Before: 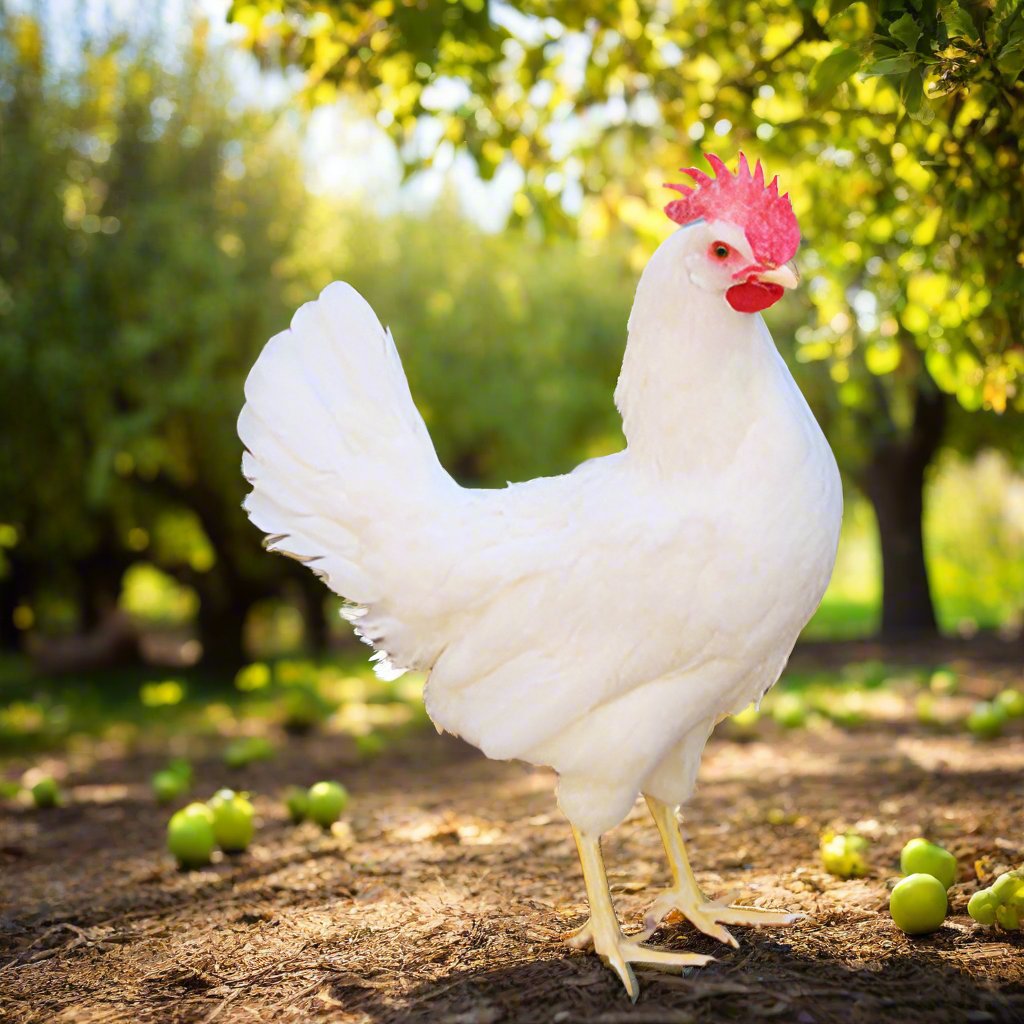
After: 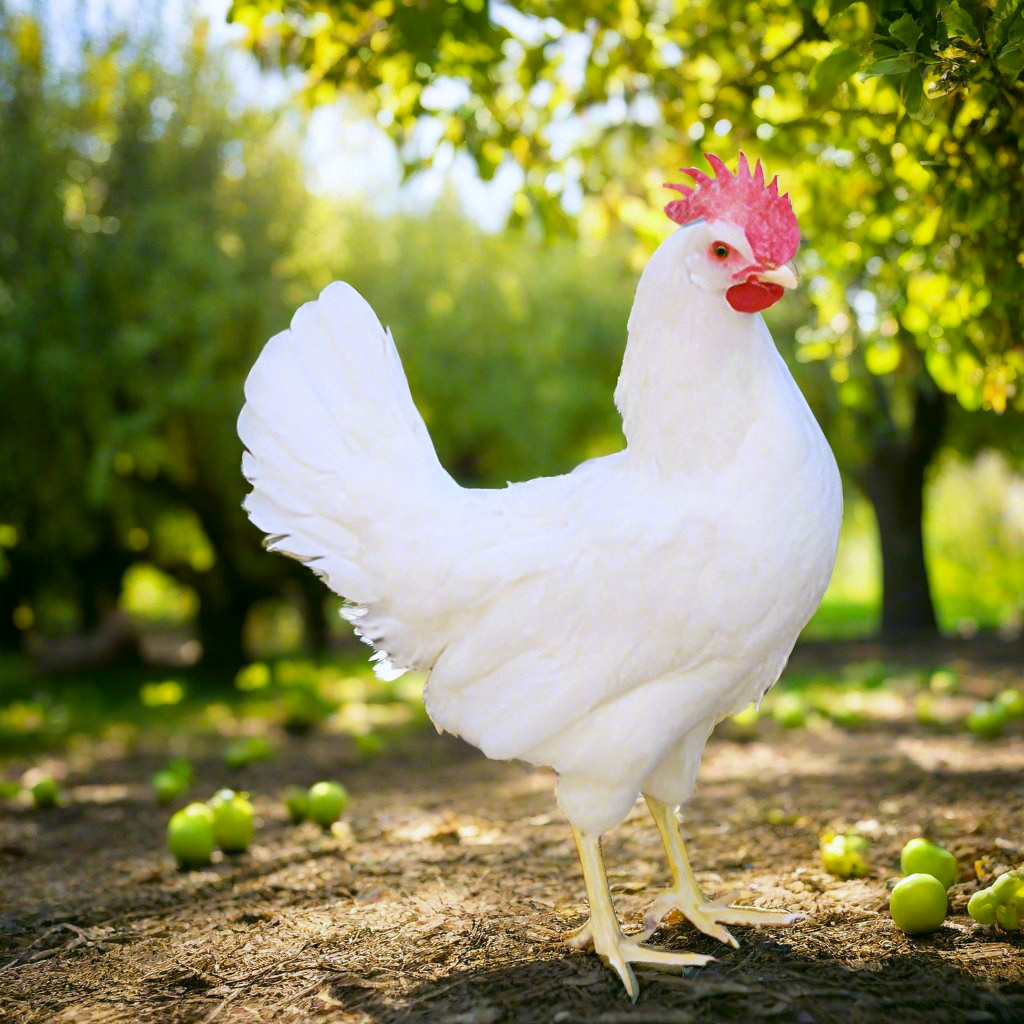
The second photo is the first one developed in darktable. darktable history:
white balance: red 0.924, blue 1.095
color correction: highlights a* 4.02, highlights b* 4.98, shadows a* -7.55, shadows b* 4.98
